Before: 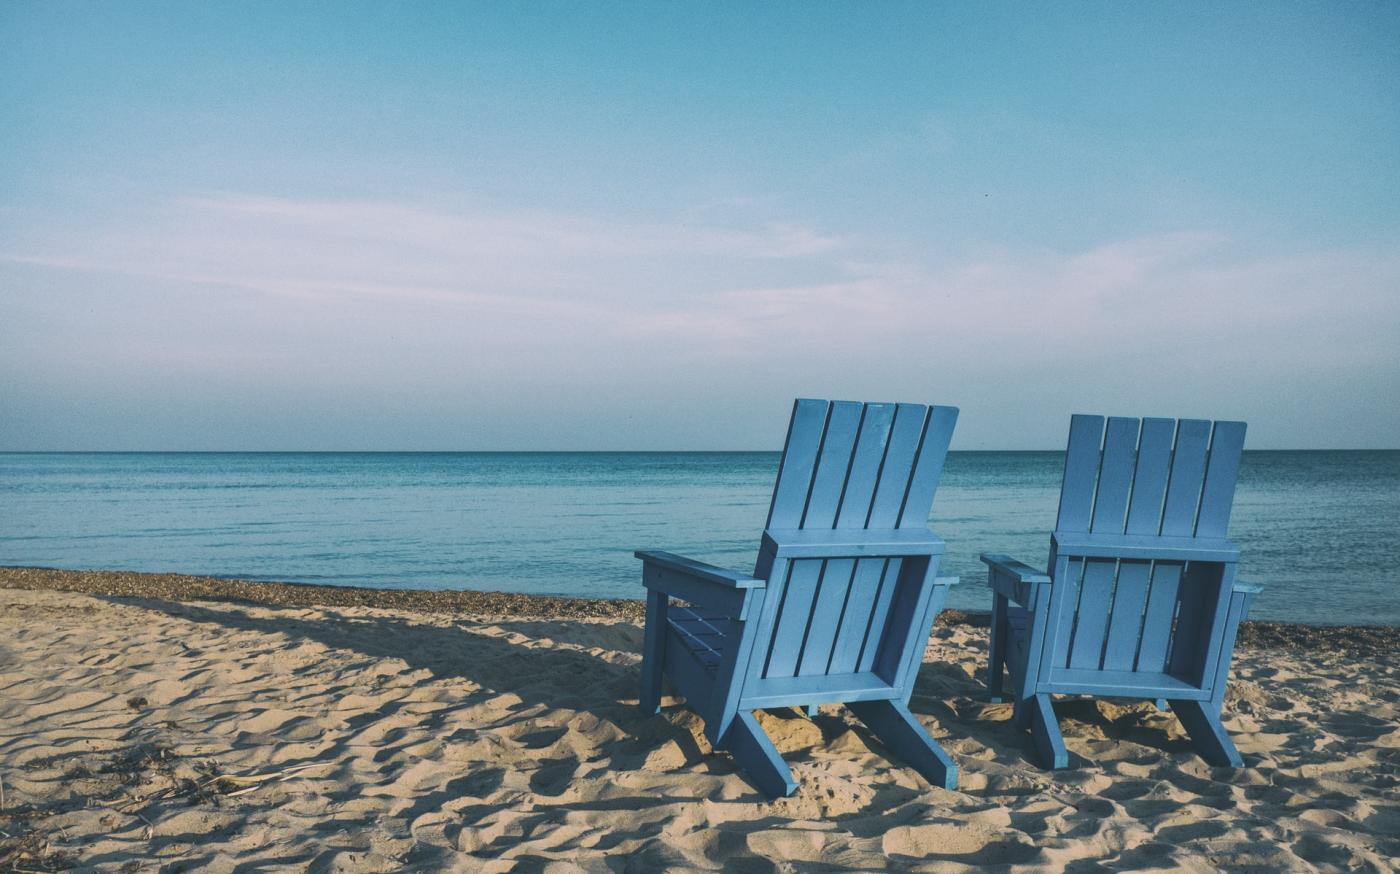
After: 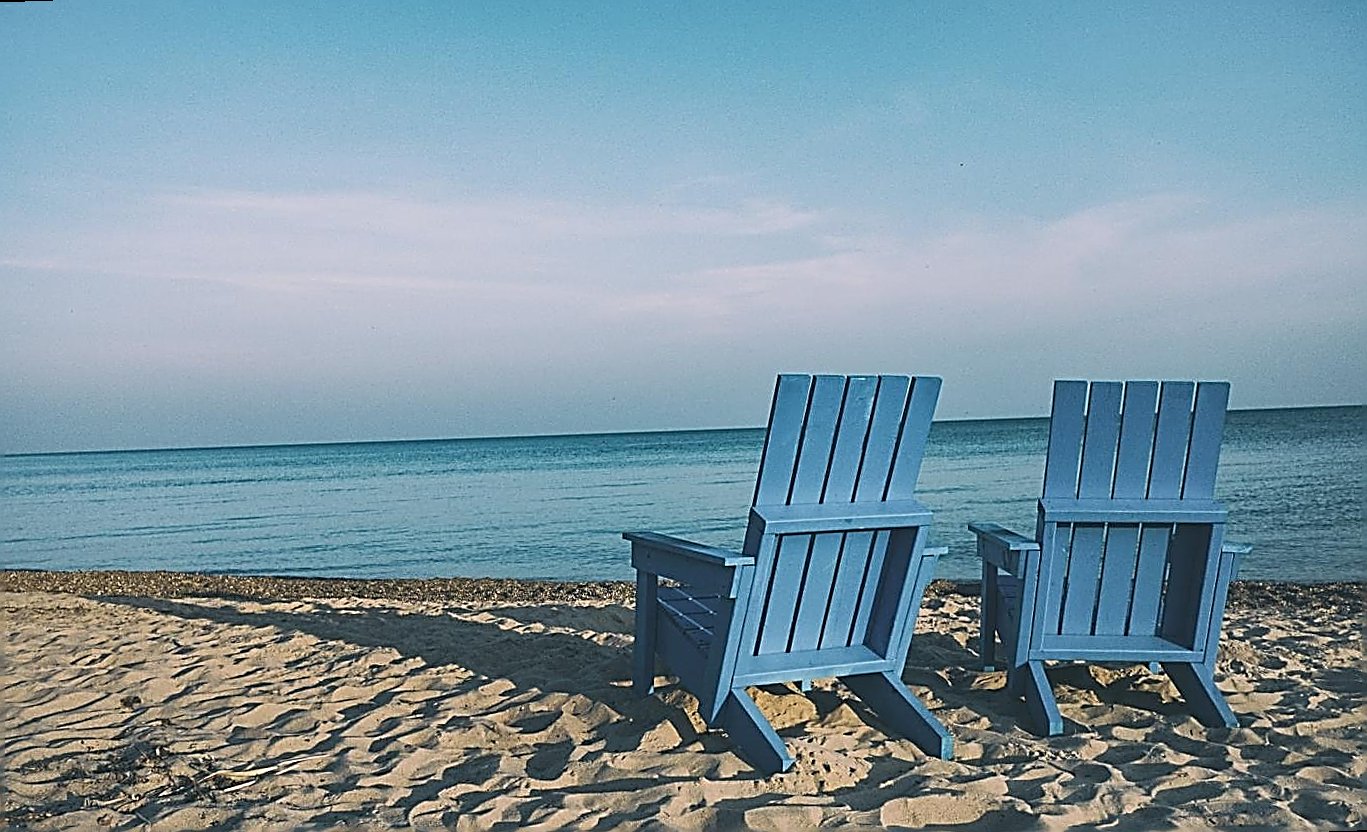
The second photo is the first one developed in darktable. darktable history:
rotate and perspective: rotation -2°, crop left 0.022, crop right 0.978, crop top 0.049, crop bottom 0.951
exposure: black level correction 0.001, compensate highlight preservation false
sharpen: amount 2
